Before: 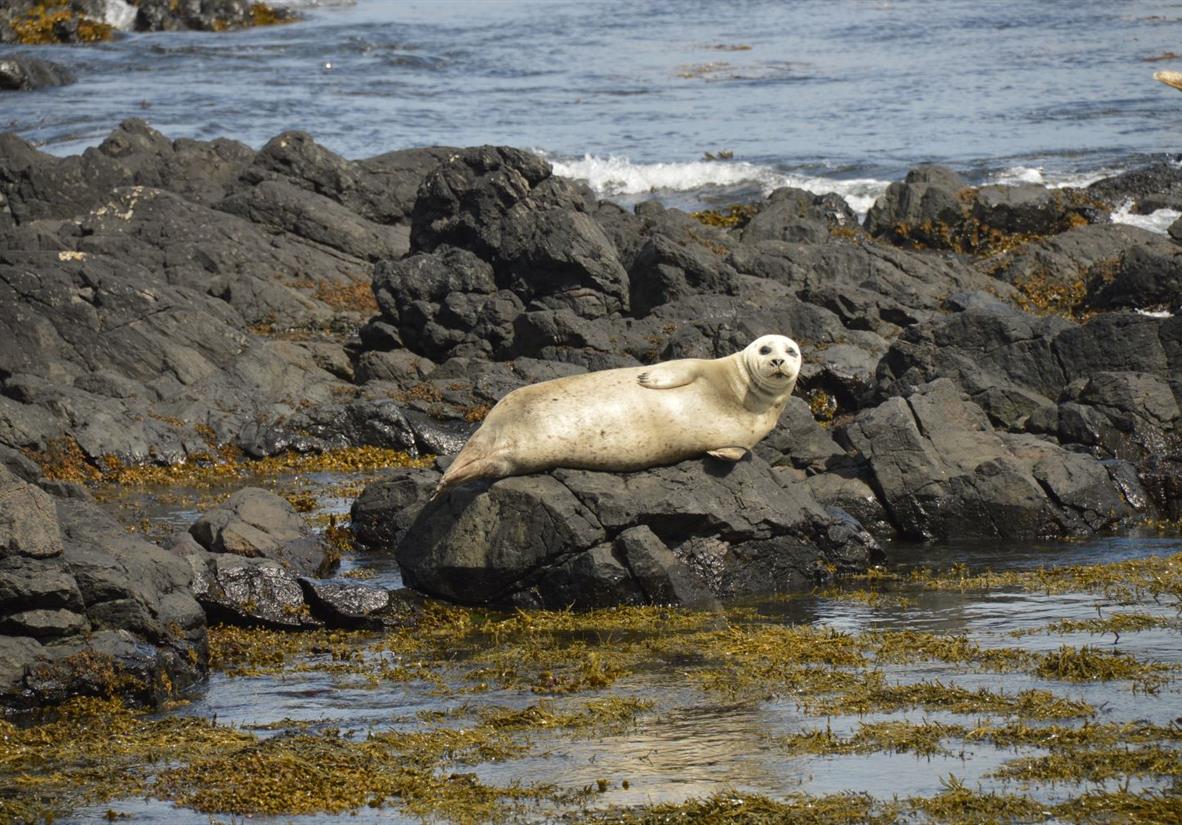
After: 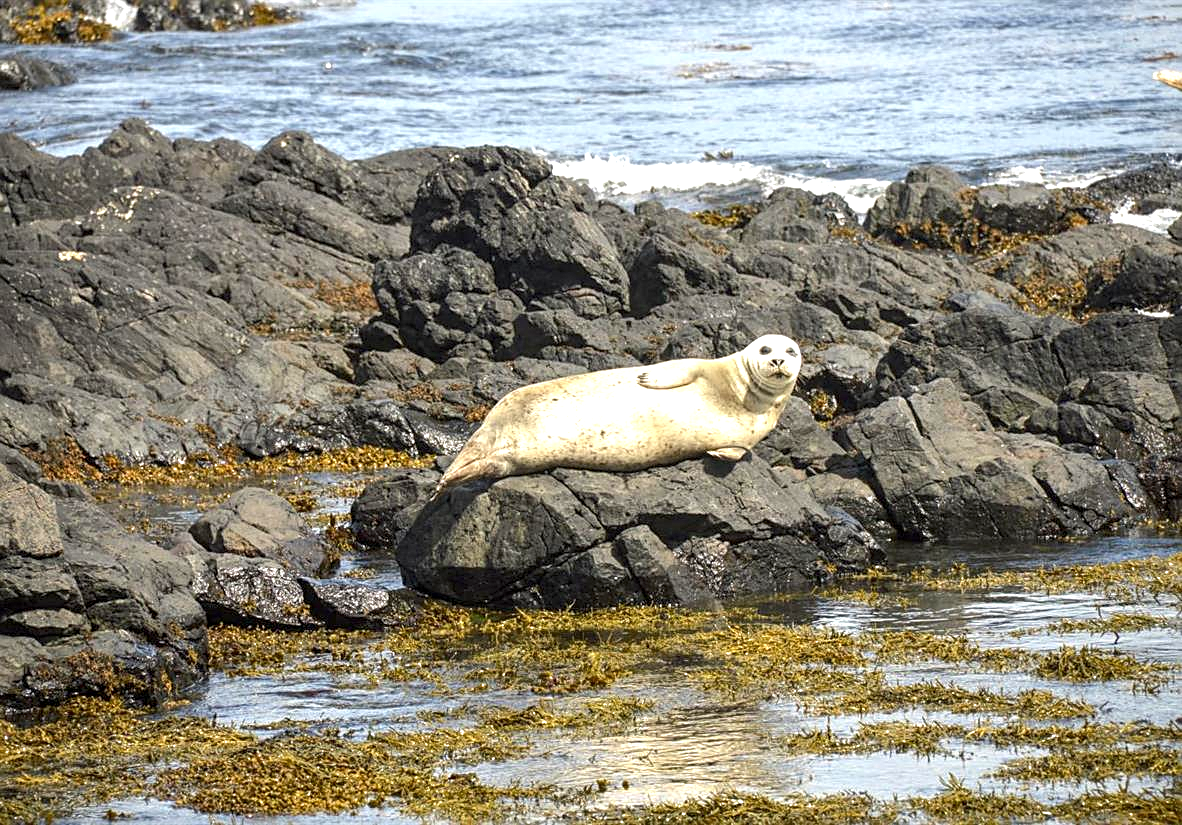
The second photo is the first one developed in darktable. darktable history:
local contrast: on, module defaults
sharpen: on, module defaults
tone equalizer: -8 EV 0.035 EV, edges refinement/feathering 500, mask exposure compensation -1.57 EV, preserve details no
exposure: black level correction 0.001, exposure 1 EV, compensate highlight preservation false
